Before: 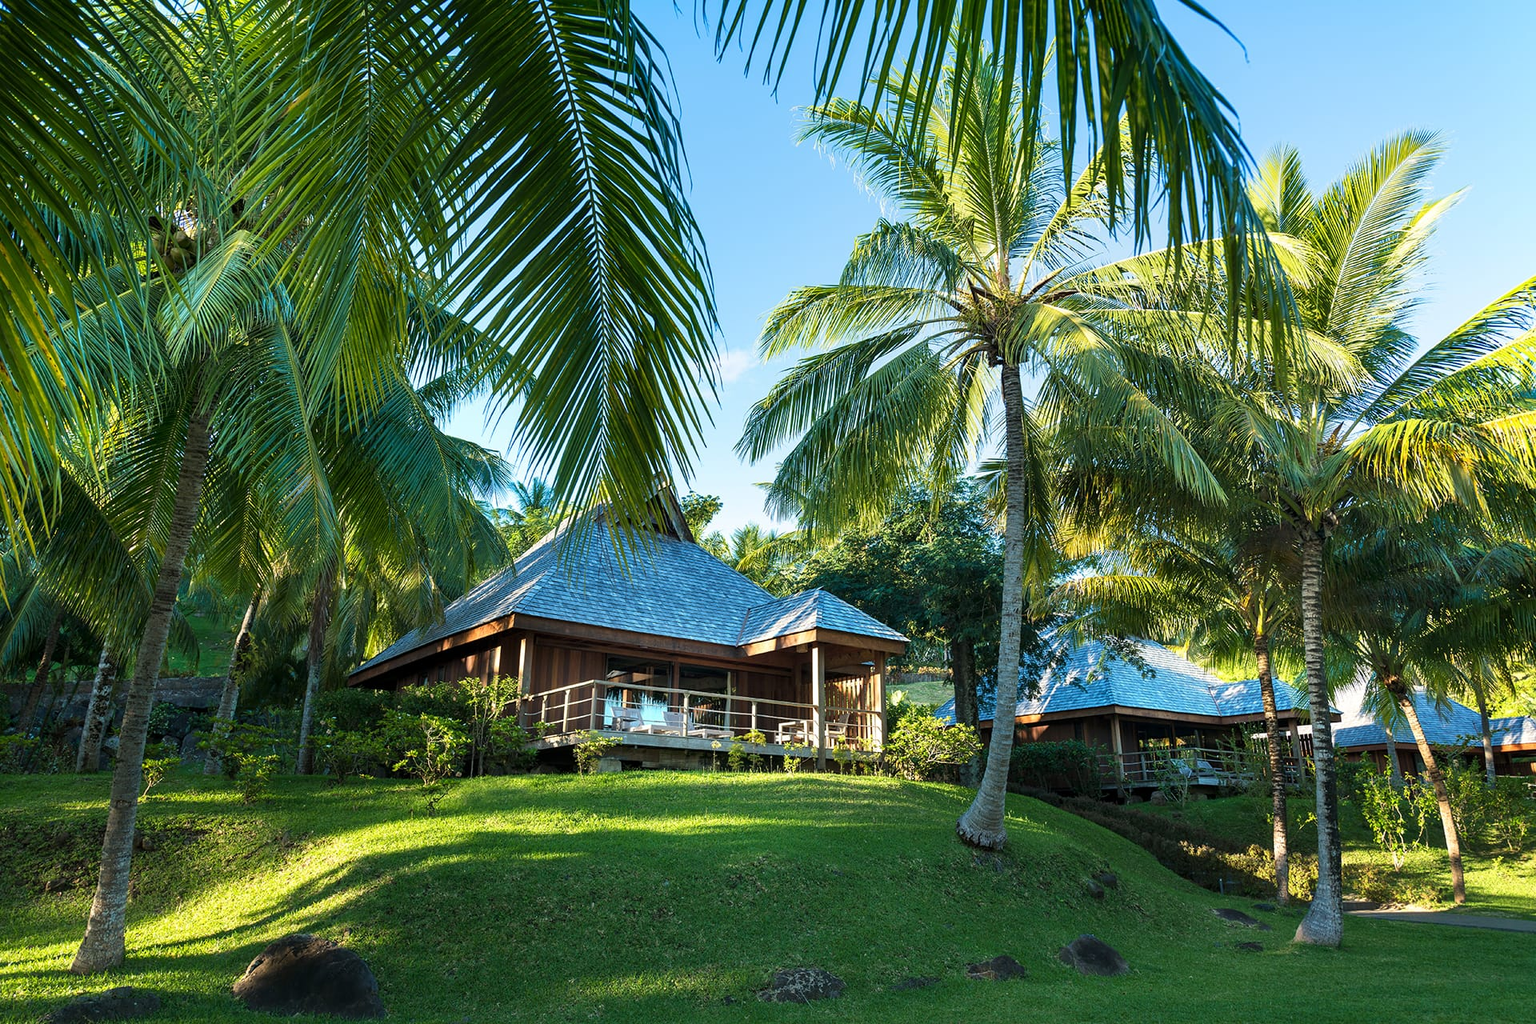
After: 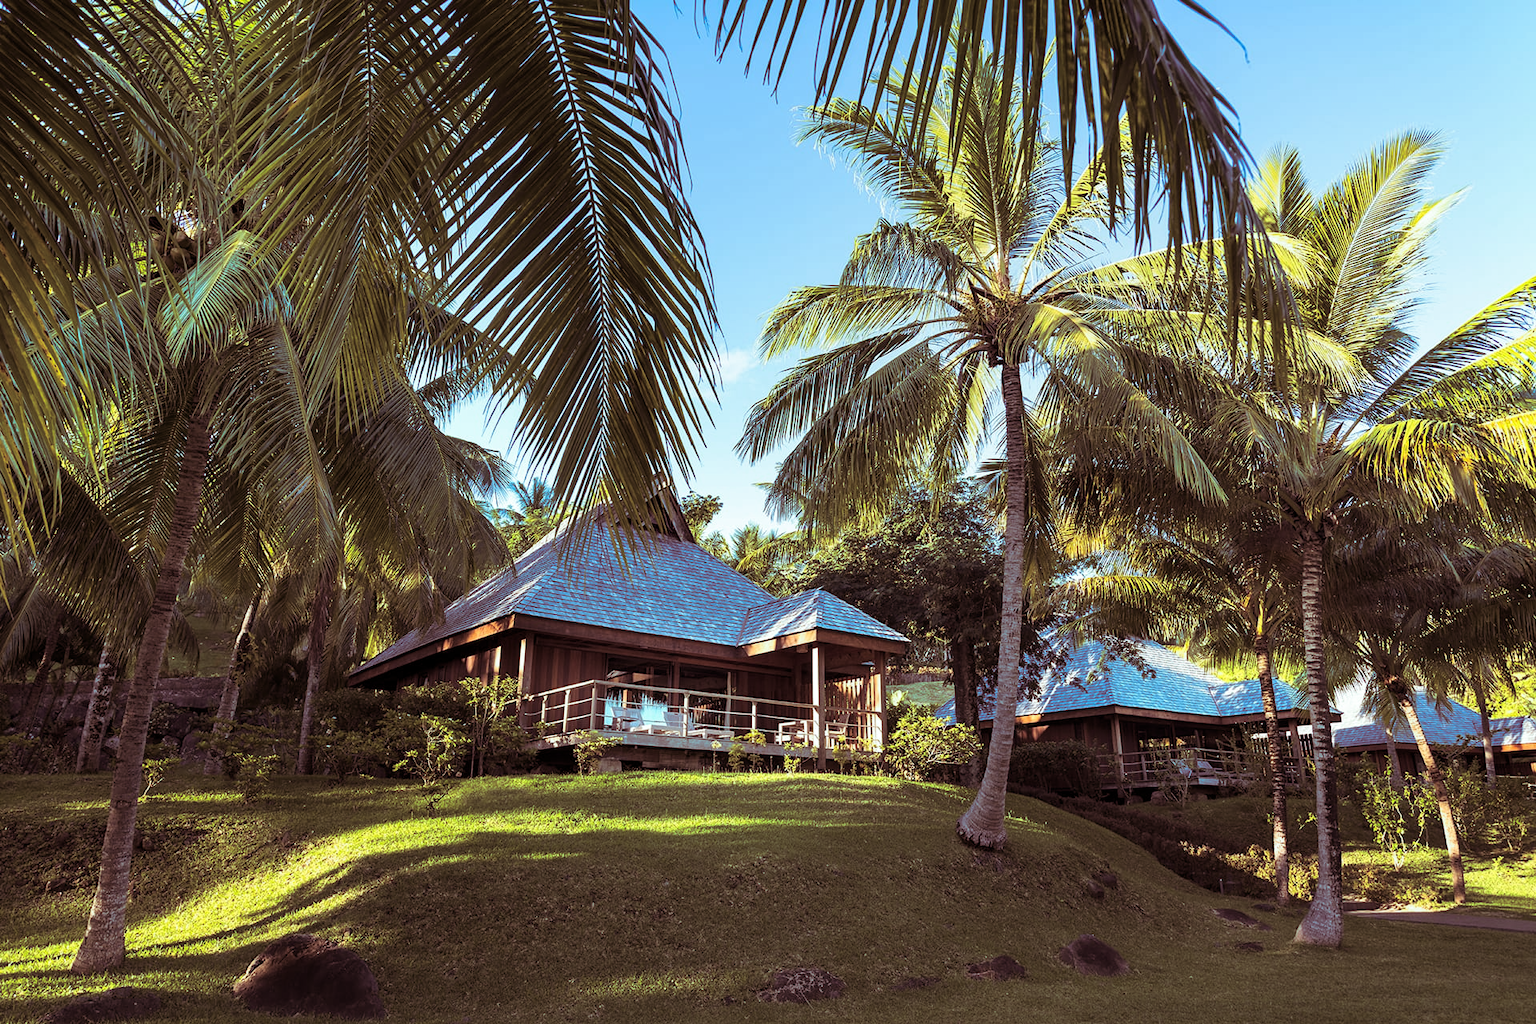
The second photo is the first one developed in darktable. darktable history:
split-toning: highlights › hue 180°
